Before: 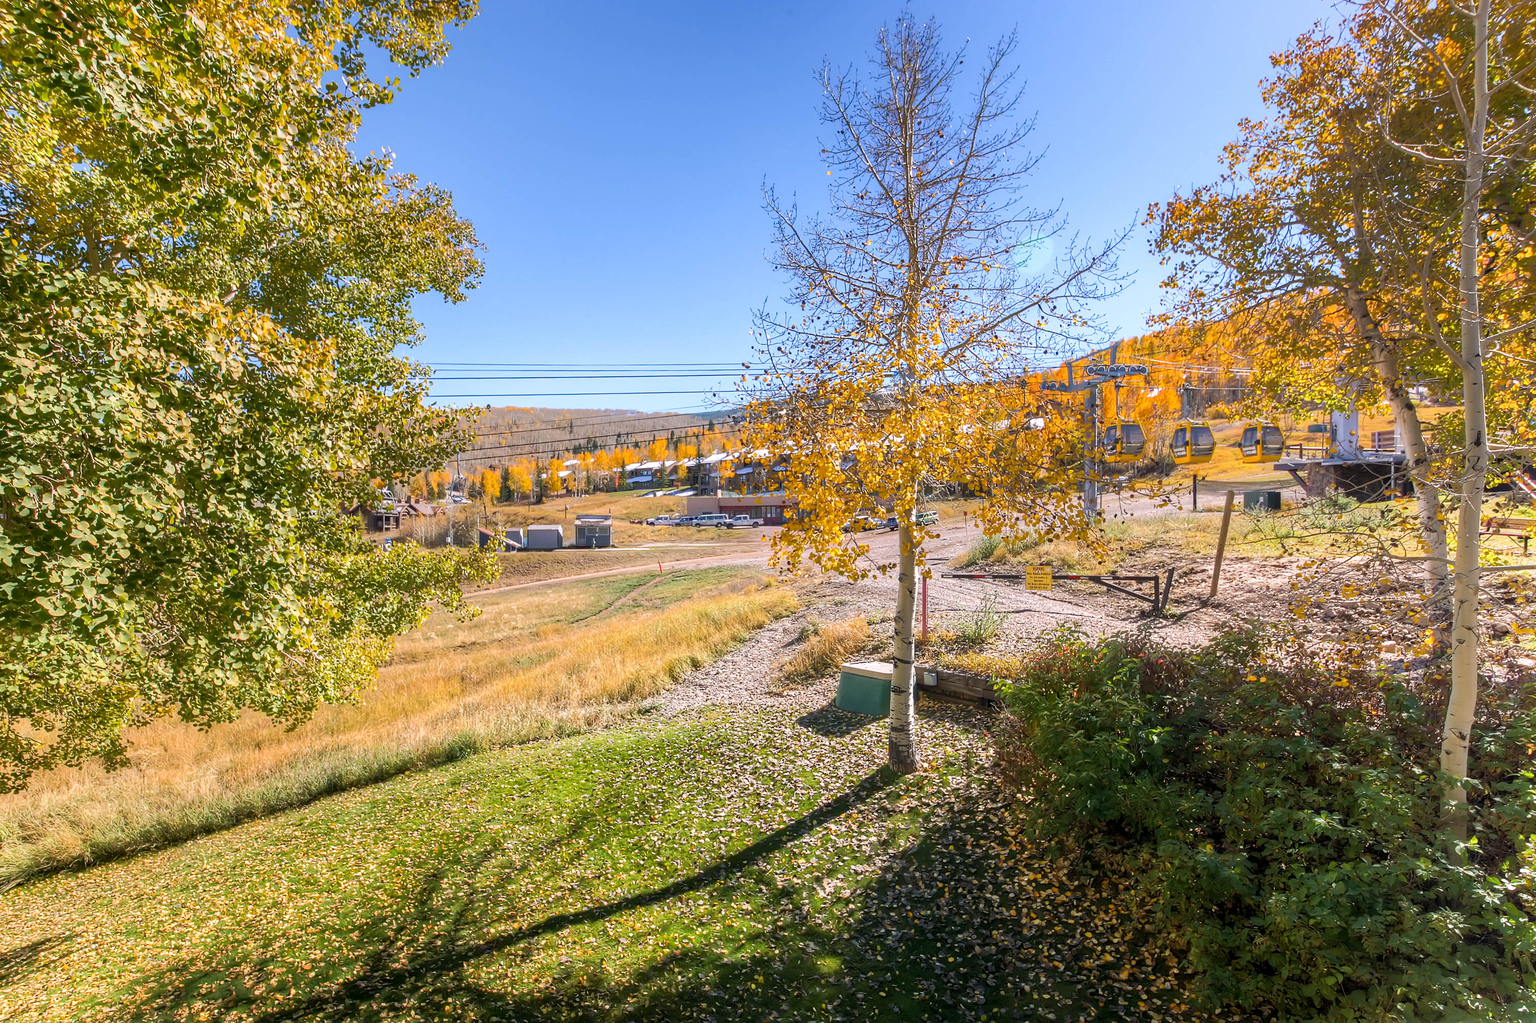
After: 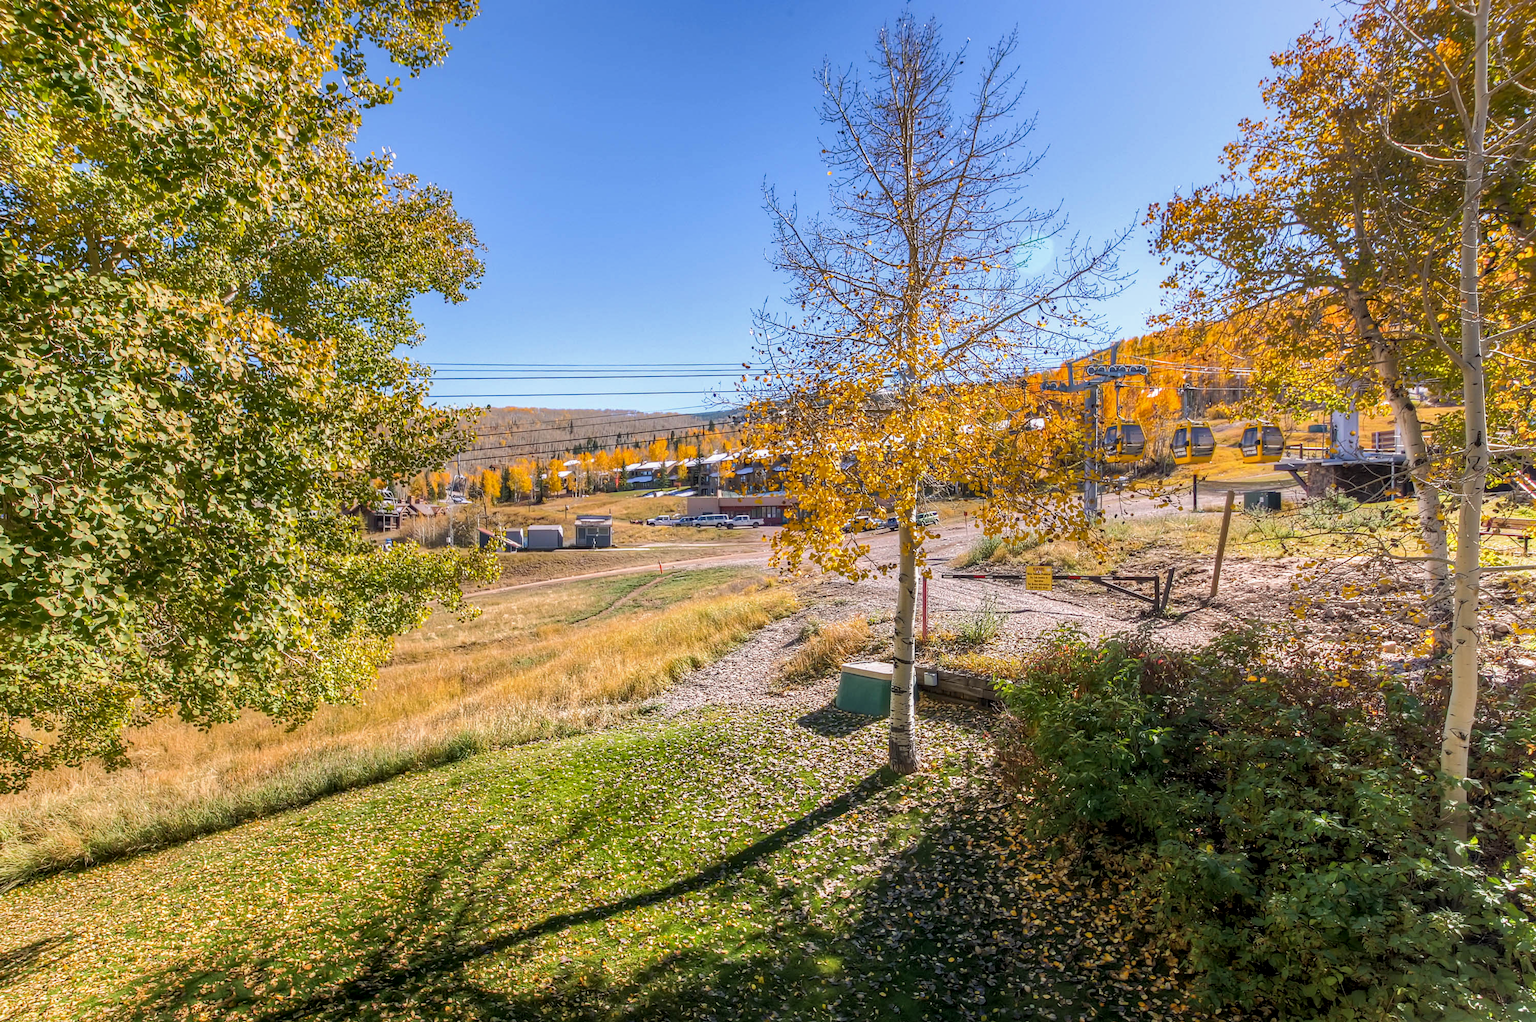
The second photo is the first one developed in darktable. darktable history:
local contrast: on, module defaults
shadows and highlights: shadows 25, white point adjustment -3, highlights -30
